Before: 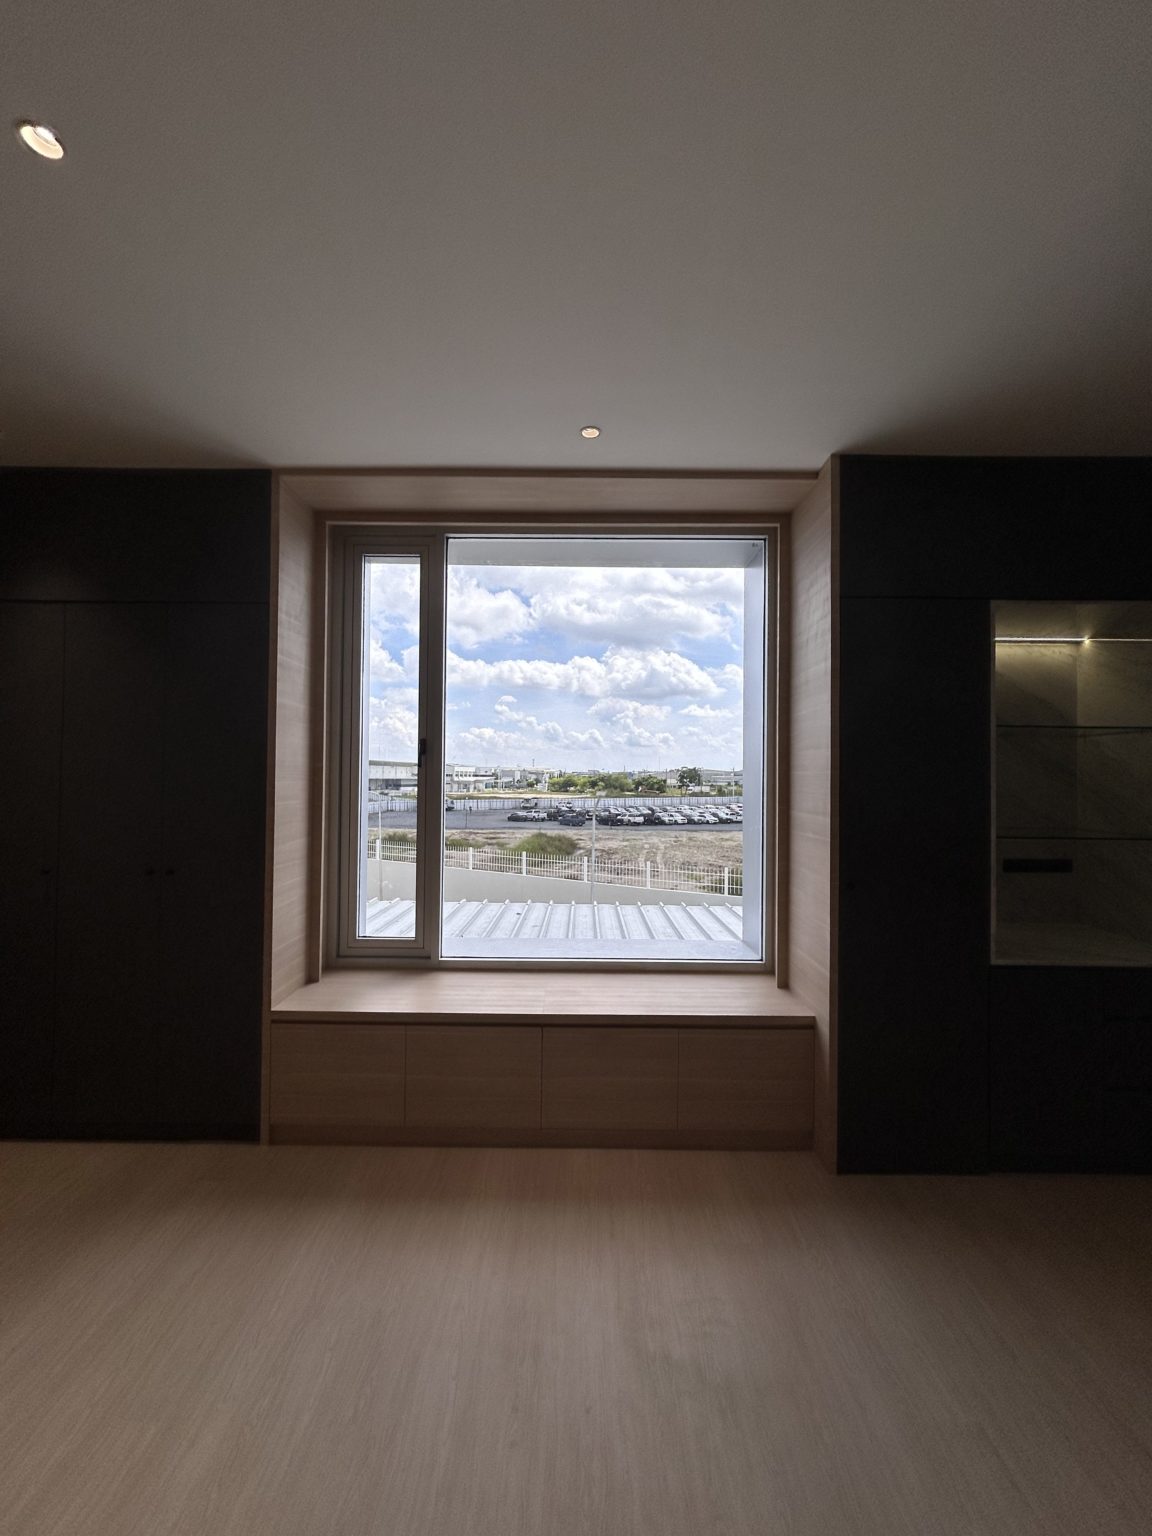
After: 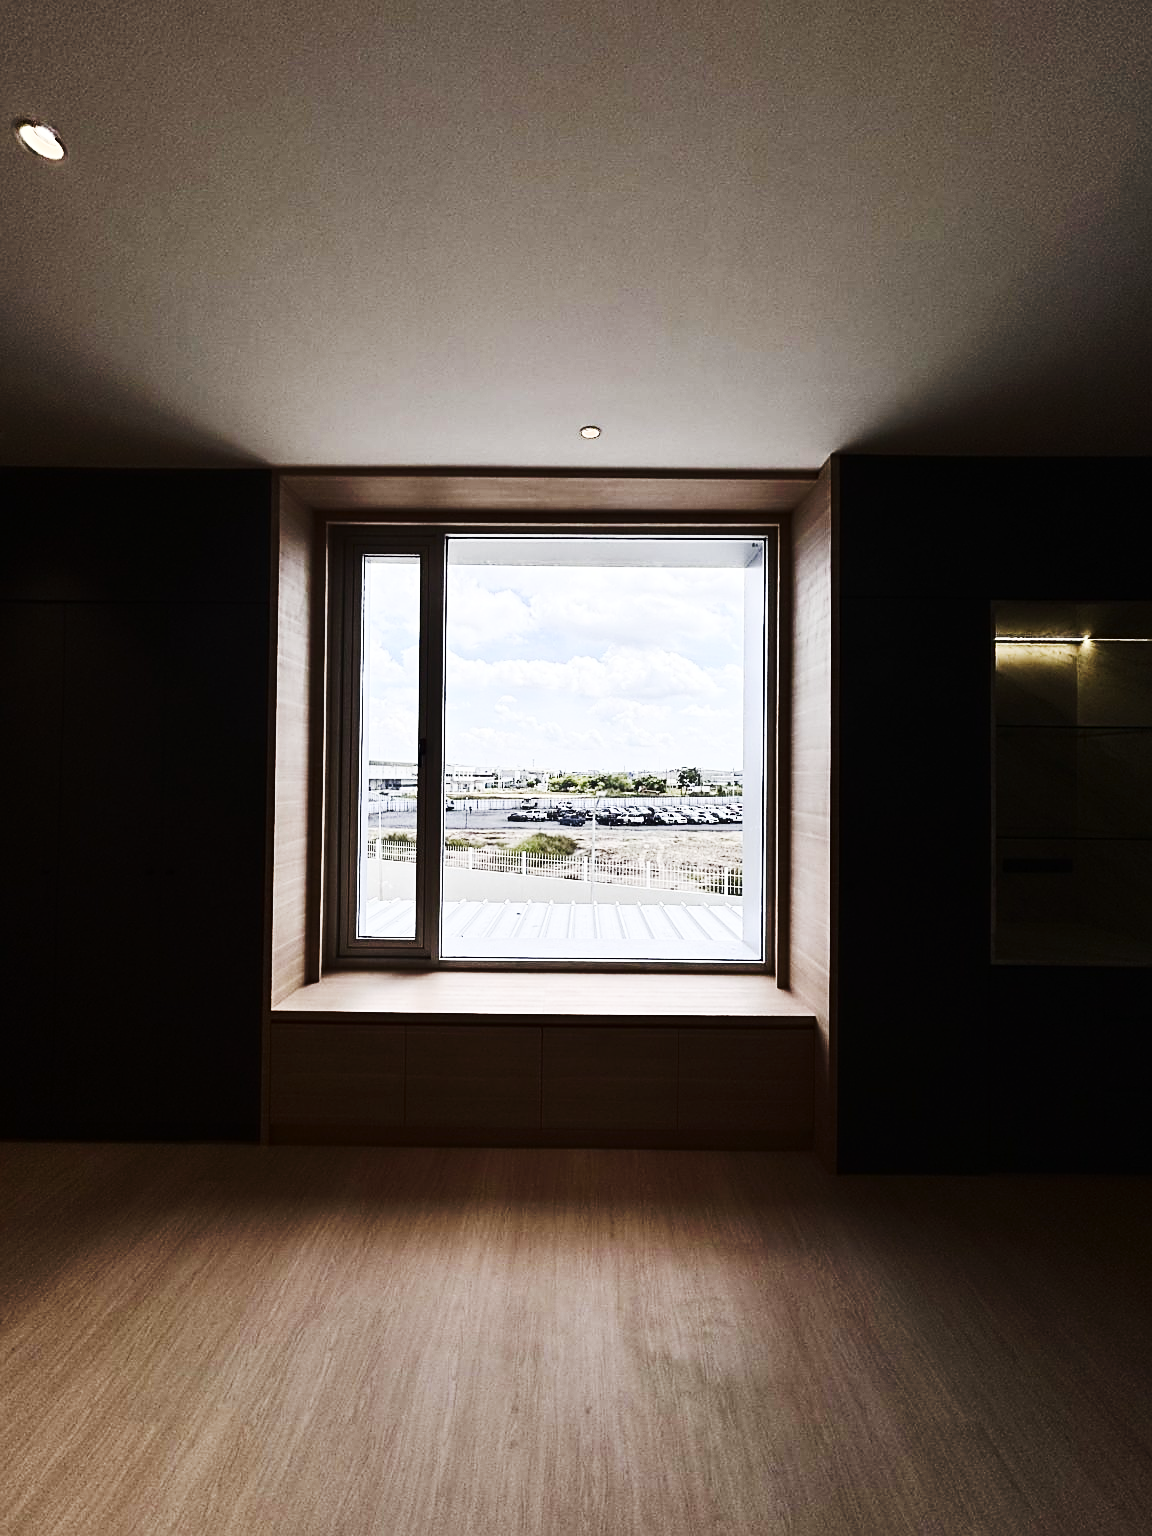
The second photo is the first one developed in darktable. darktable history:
sharpen: on, module defaults
tone curve: curves: ch0 [(0, 0) (0.003, 0.005) (0.011, 0.011) (0.025, 0.02) (0.044, 0.03) (0.069, 0.041) (0.1, 0.062) (0.136, 0.089) (0.177, 0.135) (0.224, 0.189) (0.277, 0.259) (0.335, 0.373) (0.399, 0.499) (0.468, 0.622) (0.543, 0.724) (0.623, 0.807) (0.709, 0.868) (0.801, 0.916) (0.898, 0.964) (1, 1)], preserve colors none
contrast brightness saturation: contrast 0.28
